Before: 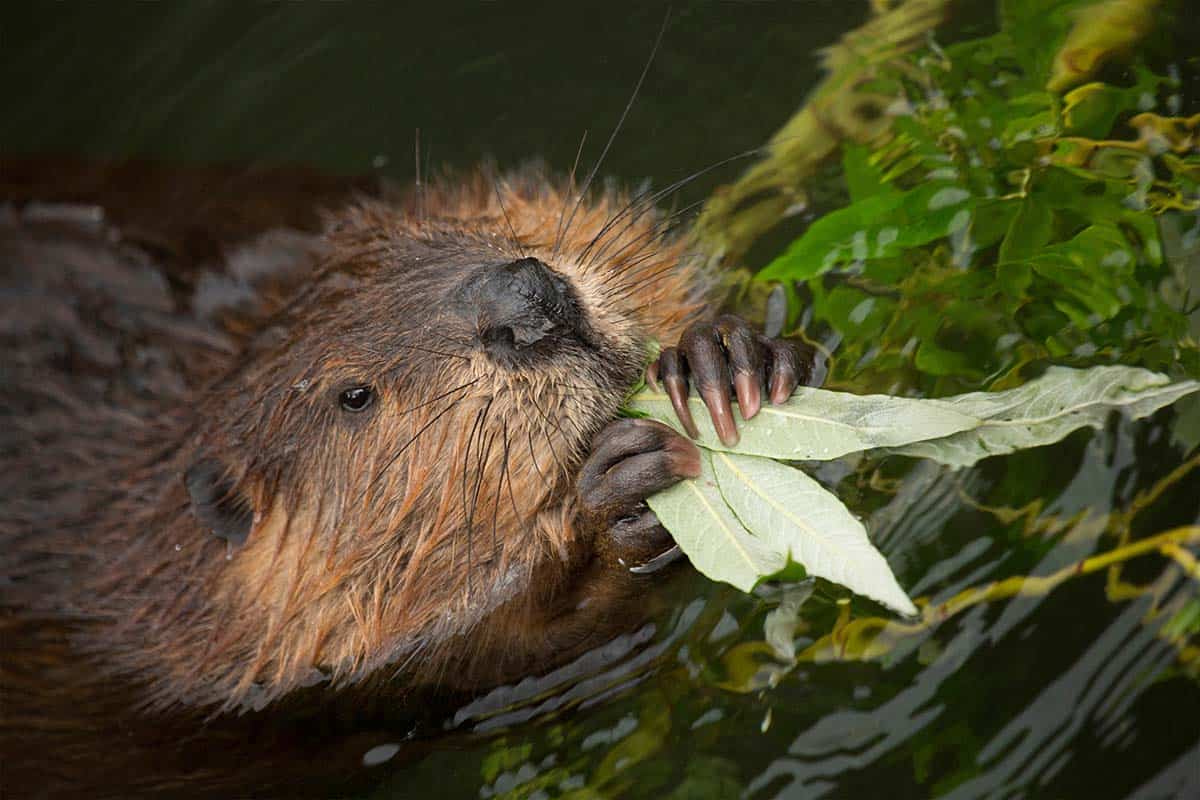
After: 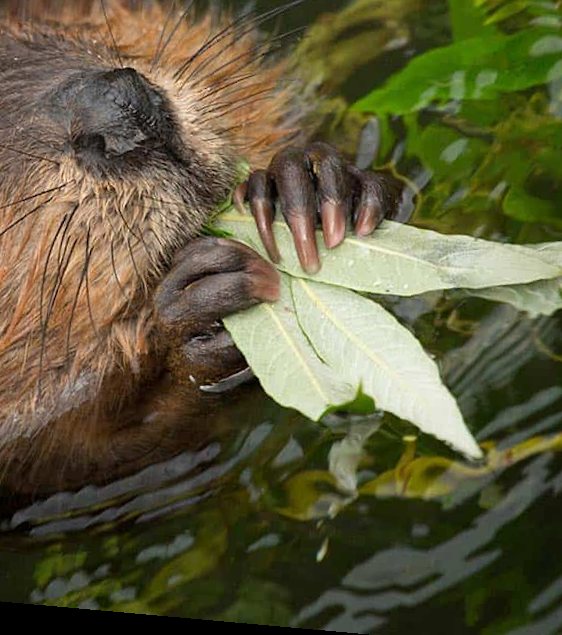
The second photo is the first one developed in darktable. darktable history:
crop: left 35.432%, top 26.233%, right 20.145%, bottom 3.432%
rotate and perspective: rotation 5.12°, automatic cropping off
